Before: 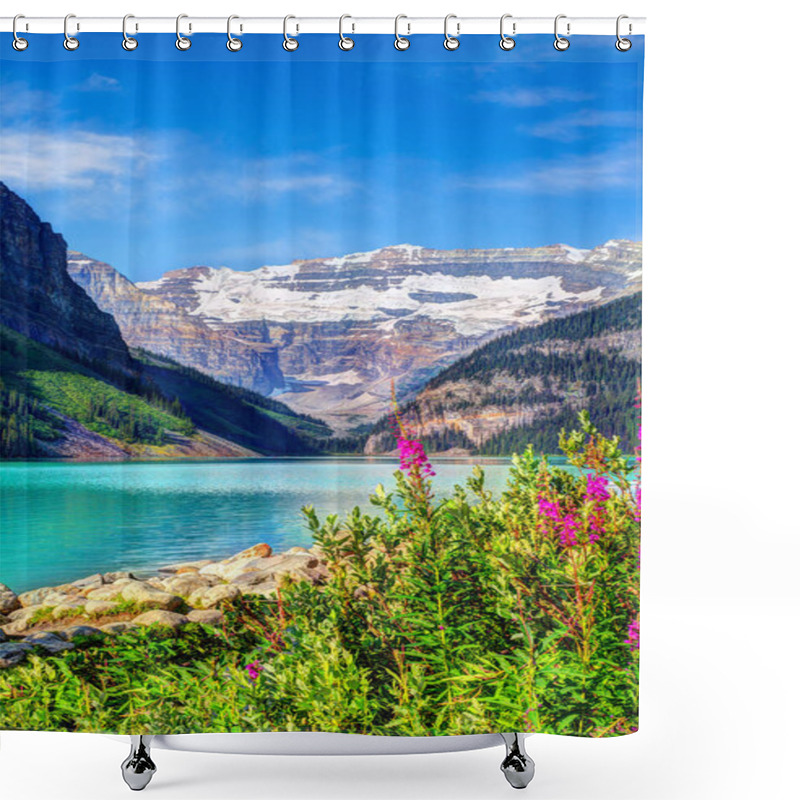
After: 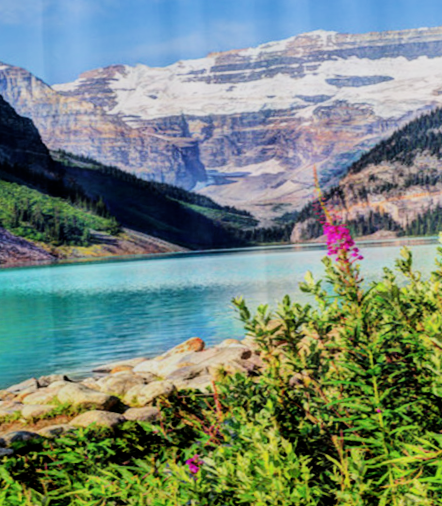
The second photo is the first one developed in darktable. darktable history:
crop: left 8.966%, top 23.852%, right 34.699%, bottom 4.703%
rotate and perspective: rotation -3.52°, crop left 0.036, crop right 0.964, crop top 0.081, crop bottom 0.919
filmic rgb: black relative exposure -5 EV, hardness 2.88, contrast 1.4, highlights saturation mix -30%
